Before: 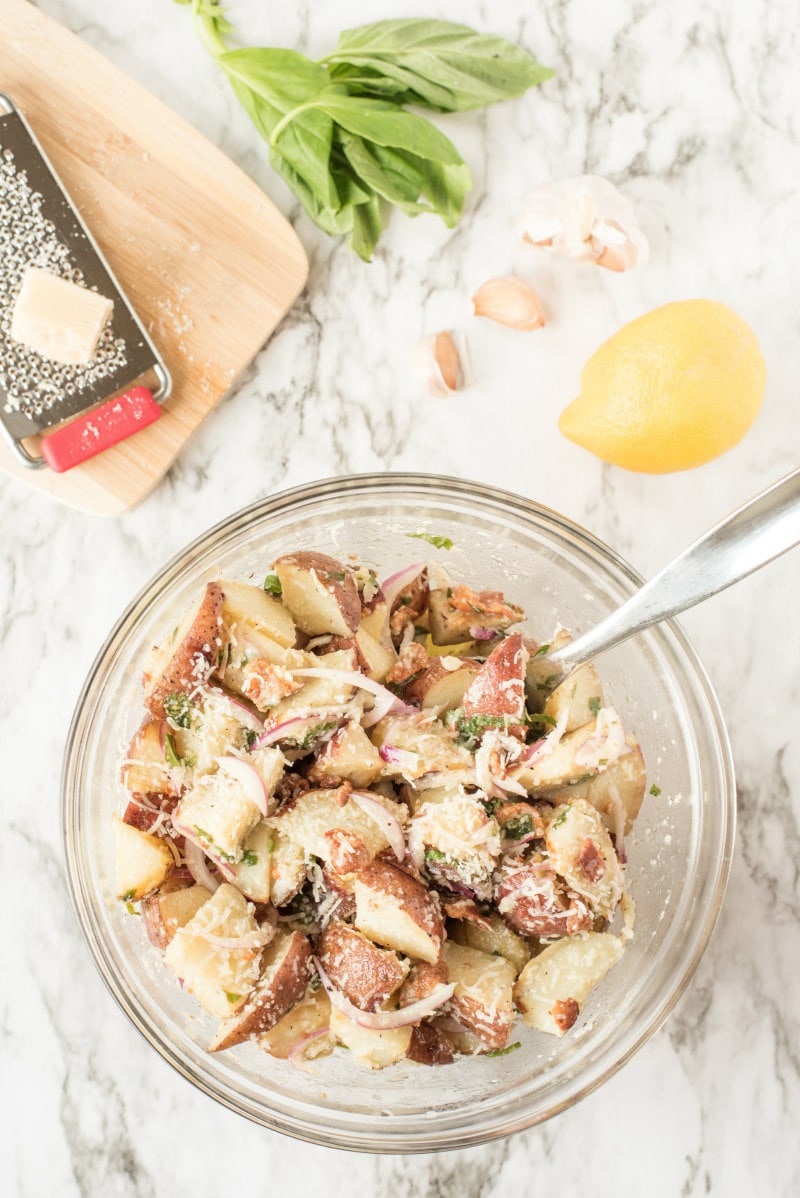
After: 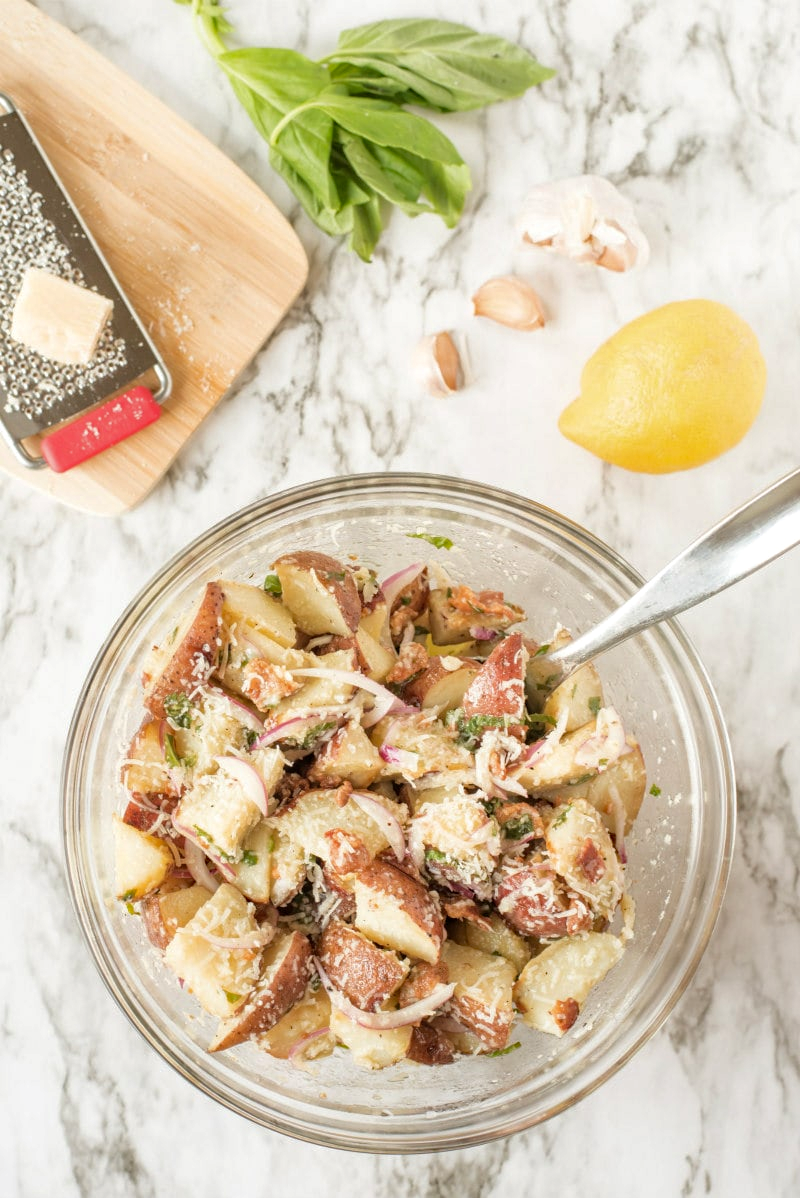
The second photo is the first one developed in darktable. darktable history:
levels: mode automatic, white 99.89%
haze removal: compatibility mode true, adaptive false
shadows and highlights: shadows 8.92, white point adjustment 1.02, highlights -38.95
